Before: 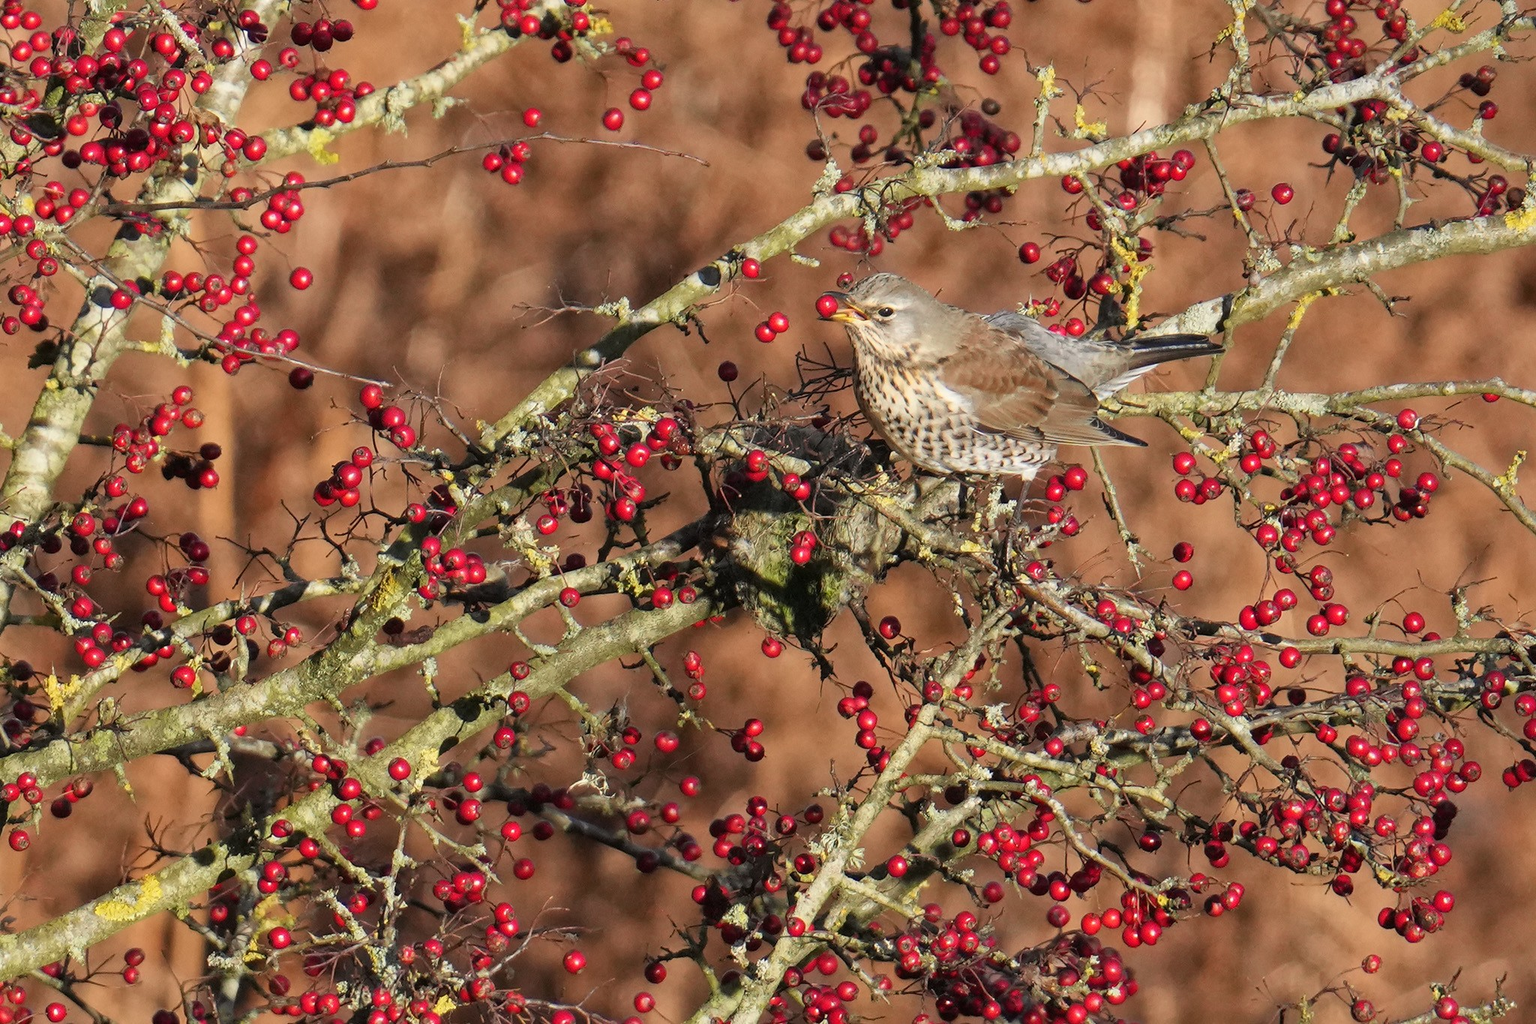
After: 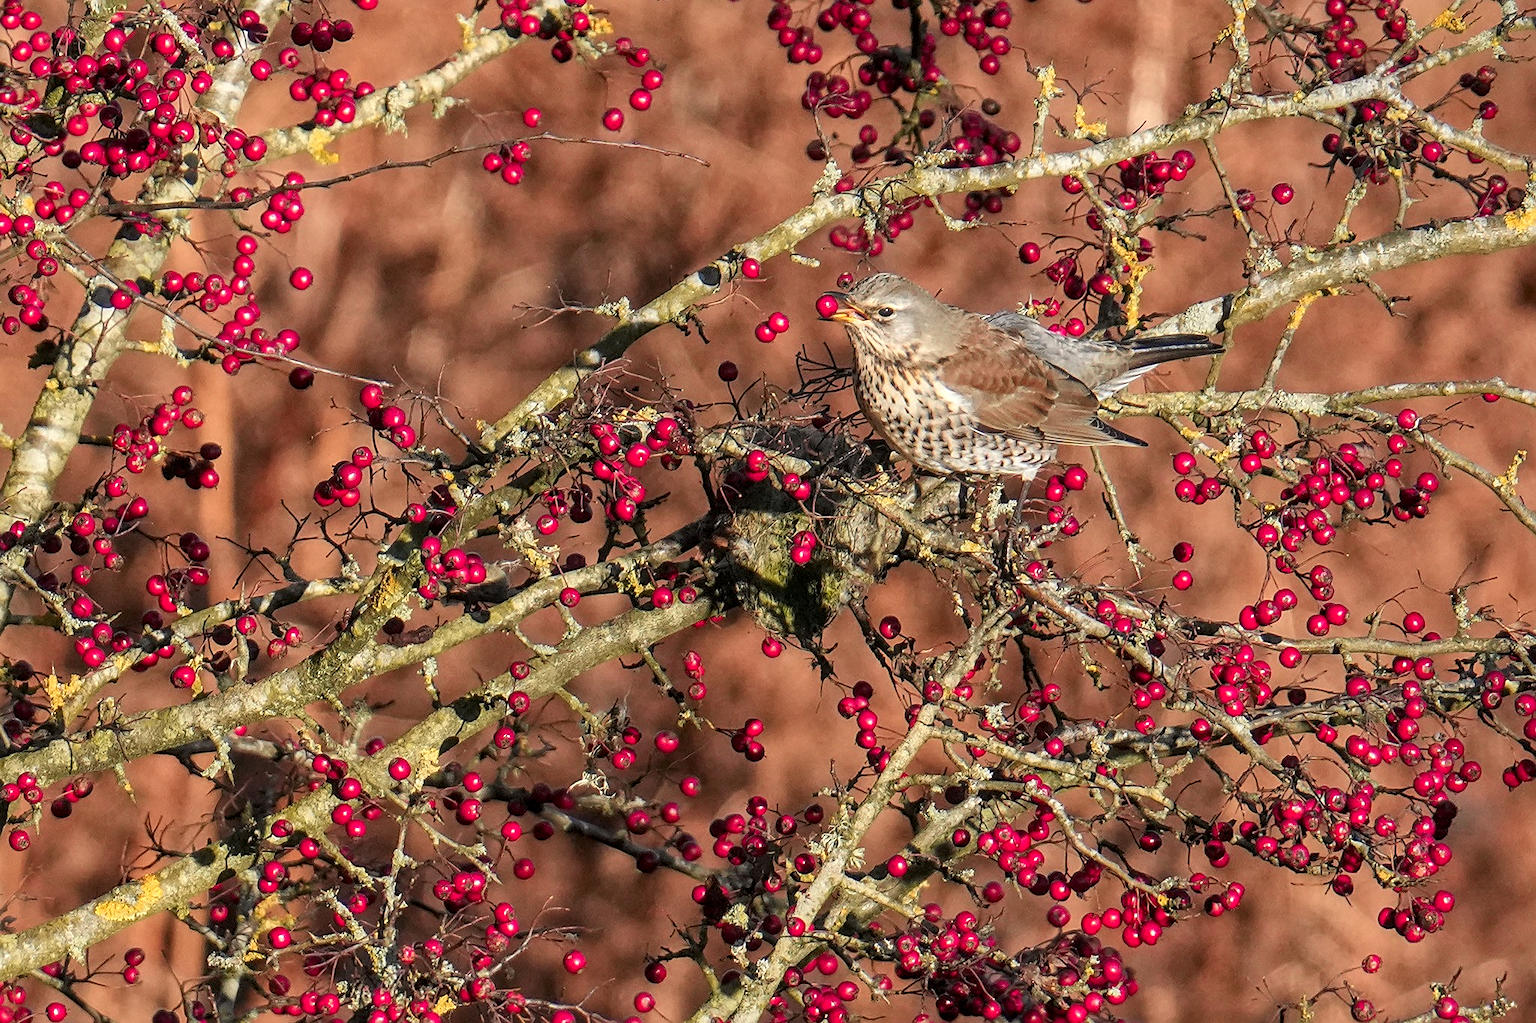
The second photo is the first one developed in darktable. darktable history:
sharpen: on, module defaults
color zones: curves: ch1 [(0.309, 0.524) (0.41, 0.329) (0.508, 0.509)]; ch2 [(0.25, 0.457) (0.75, 0.5)]
local contrast: on, module defaults
